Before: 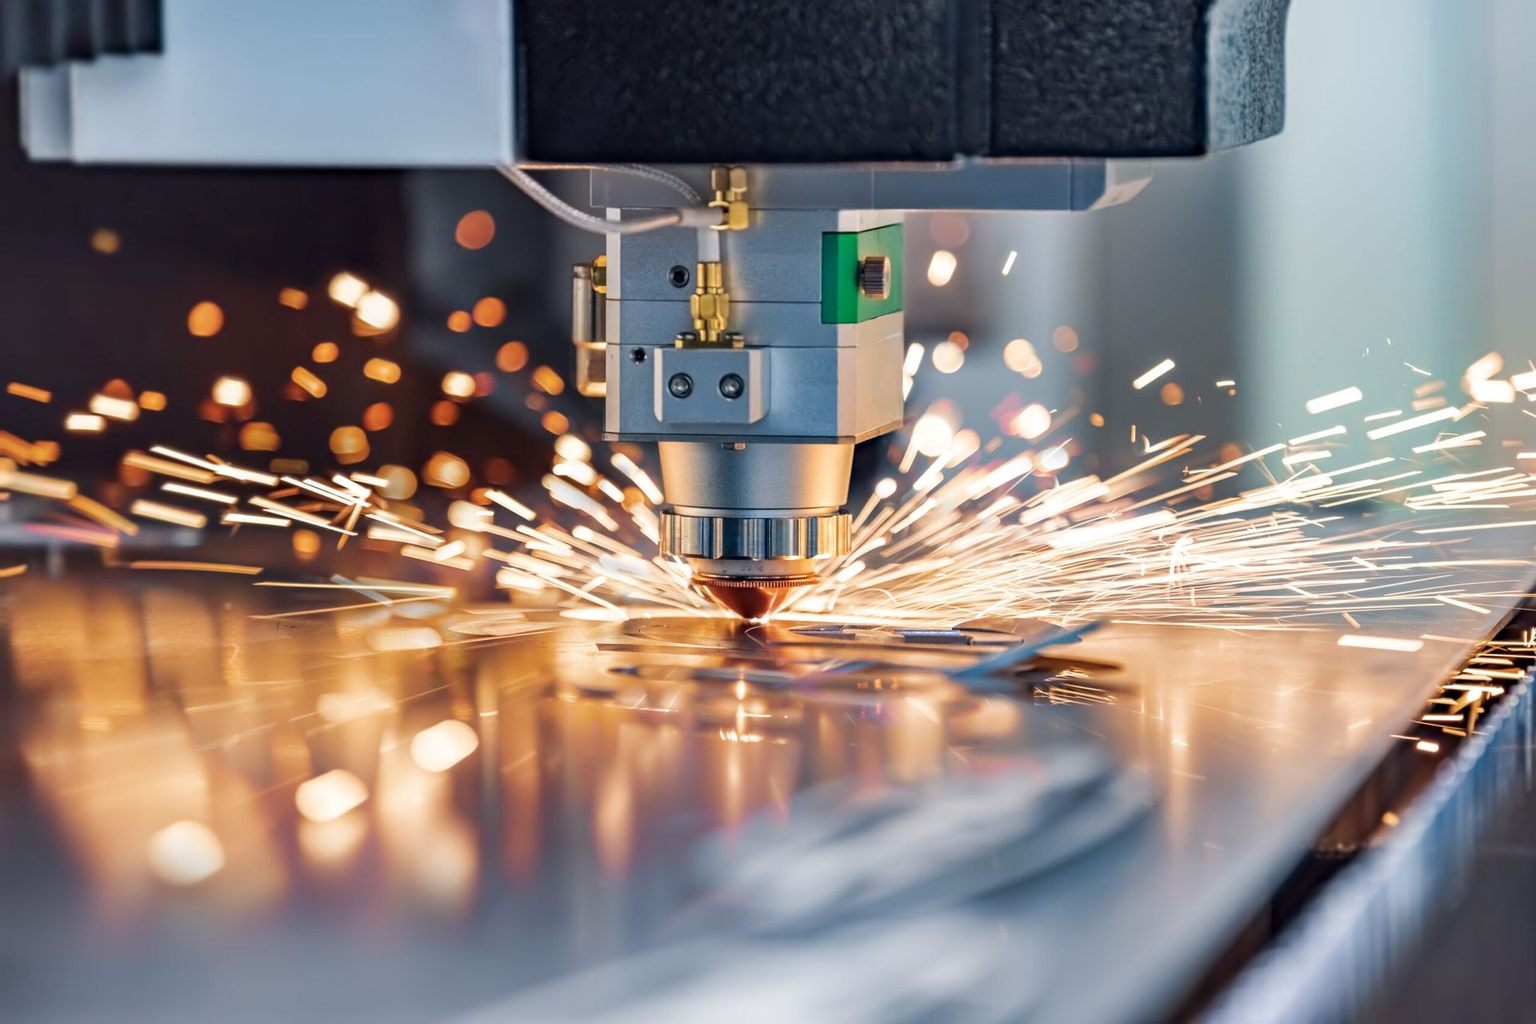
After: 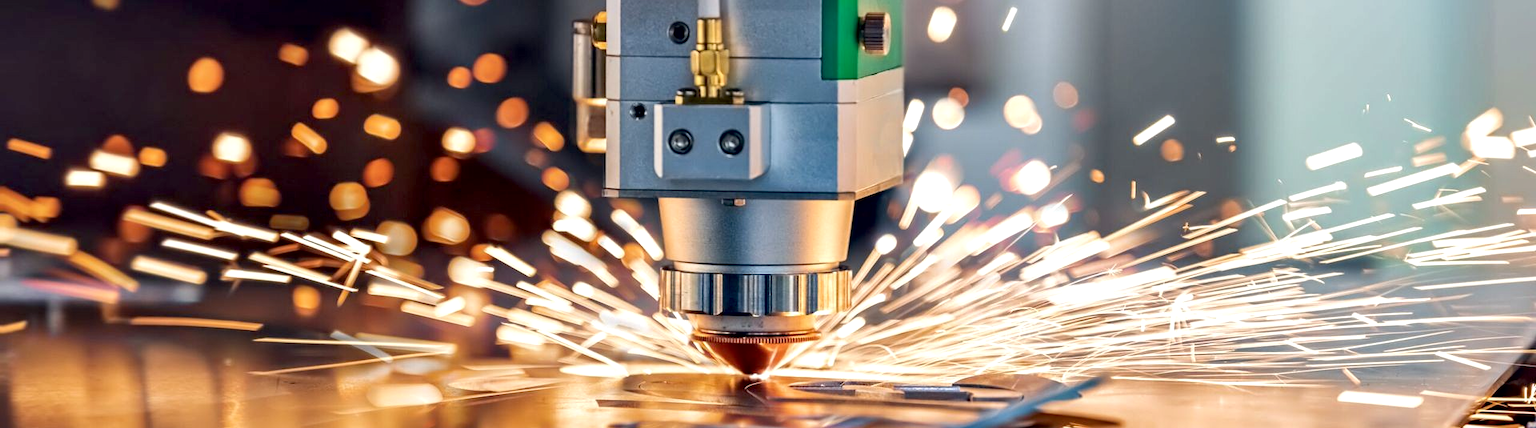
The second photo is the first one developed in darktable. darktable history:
exposure: black level correction 0.007, exposure 0.159 EV, compensate highlight preservation false
local contrast: mode bilateral grid, contrast 30, coarseness 25, midtone range 0.2
crop and rotate: top 23.84%, bottom 34.294%
